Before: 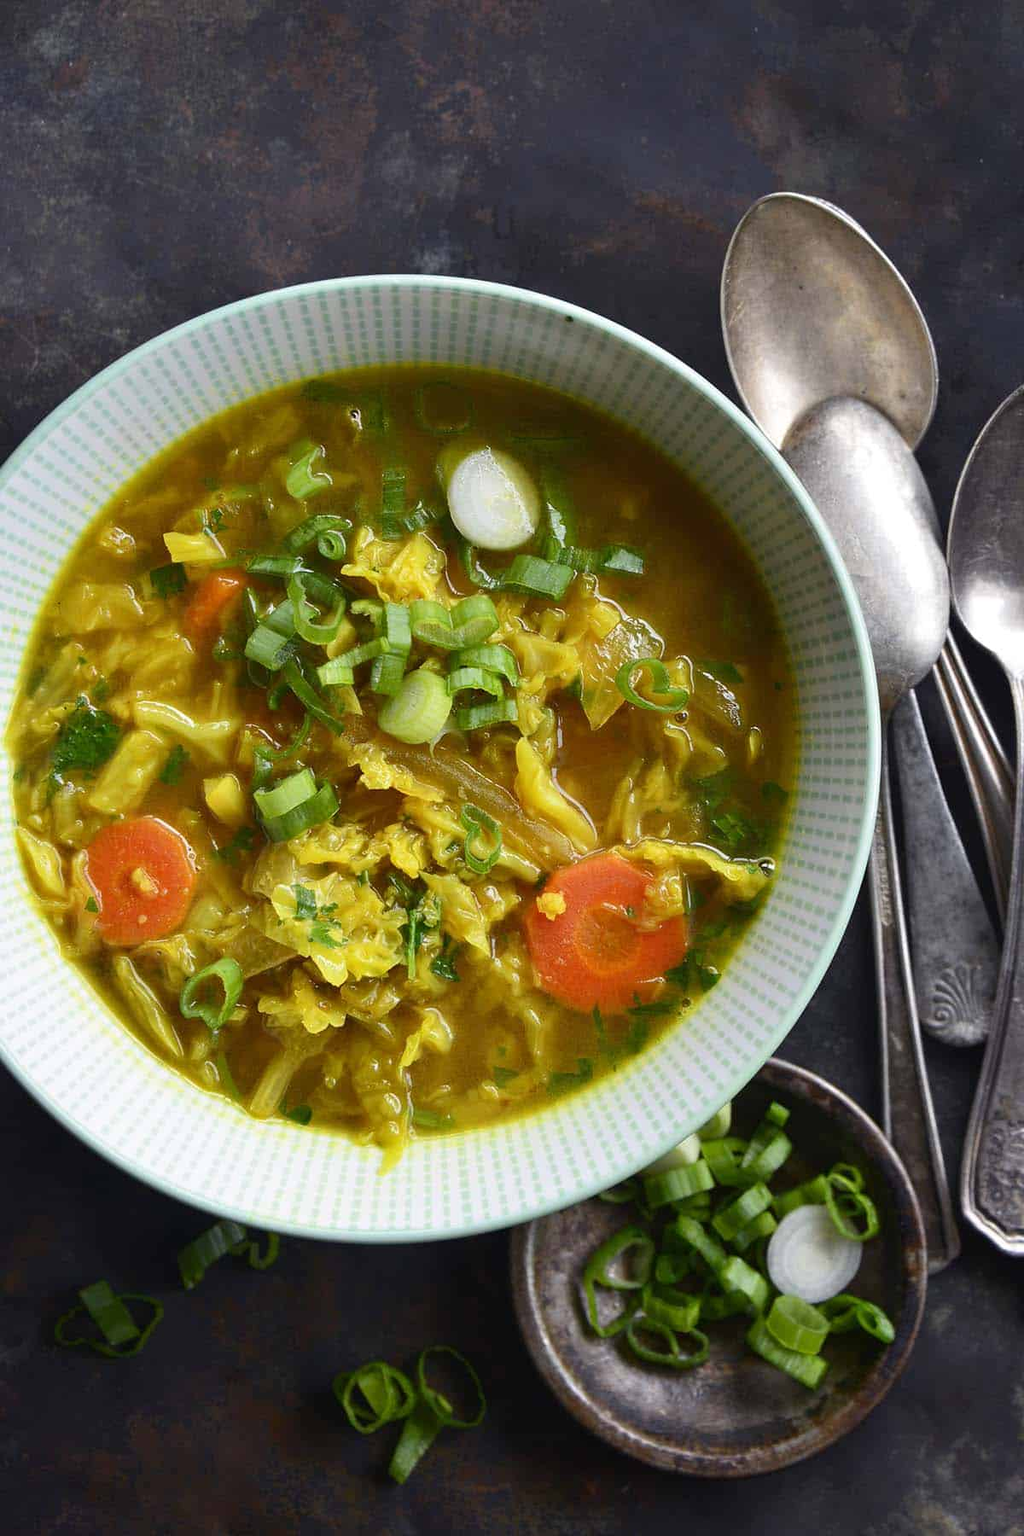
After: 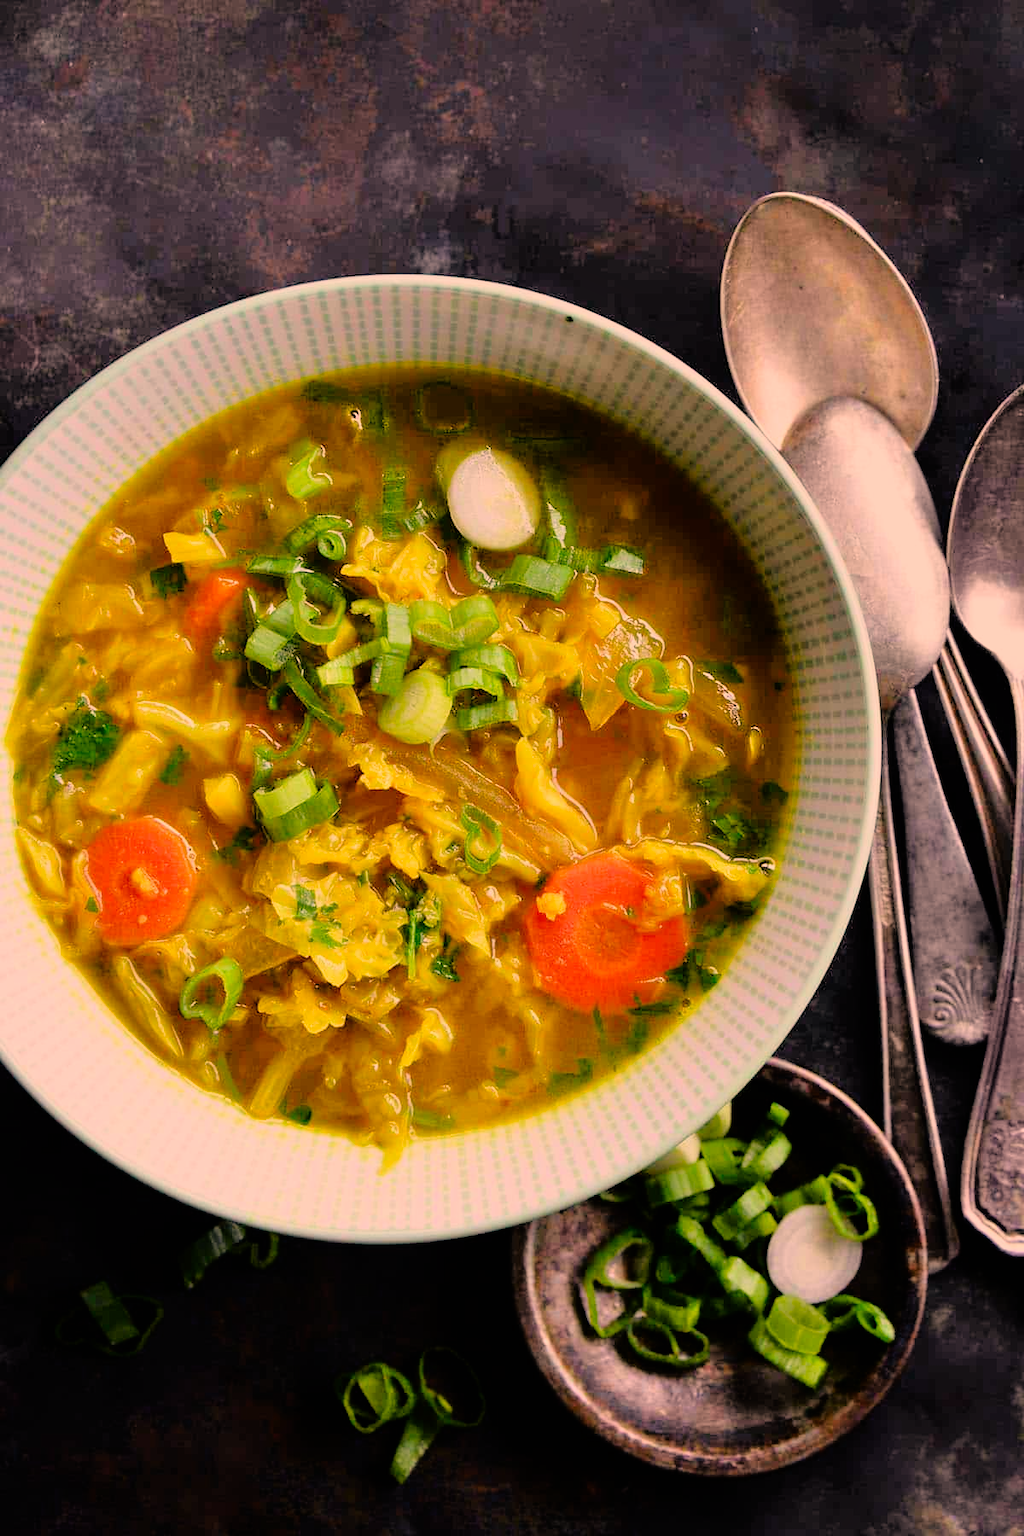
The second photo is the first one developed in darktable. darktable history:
color correction: highlights a* 21.88, highlights b* 22.25
tone equalizer: -8 EV 0.001 EV, -7 EV -0.004 EV, -6 EV 0.009 EV, -5 EV 0.032 EV, -4 EV 0.276 EV, -3 EV 0.644 EV, -2 EV 0.584 EV, -1 EV 0.187 EV, +0 EV 0.024 EV
filmic rgb: black relative exposure -7.75 EV, white relative exposure 4.4 EV, threshold 3 EV, hardness 3.76, latitude 50%, contrast 1.1, color science v5 (2021), contrast in shadows safe, contrast in highlights safe, enable highlight reconstruction true
